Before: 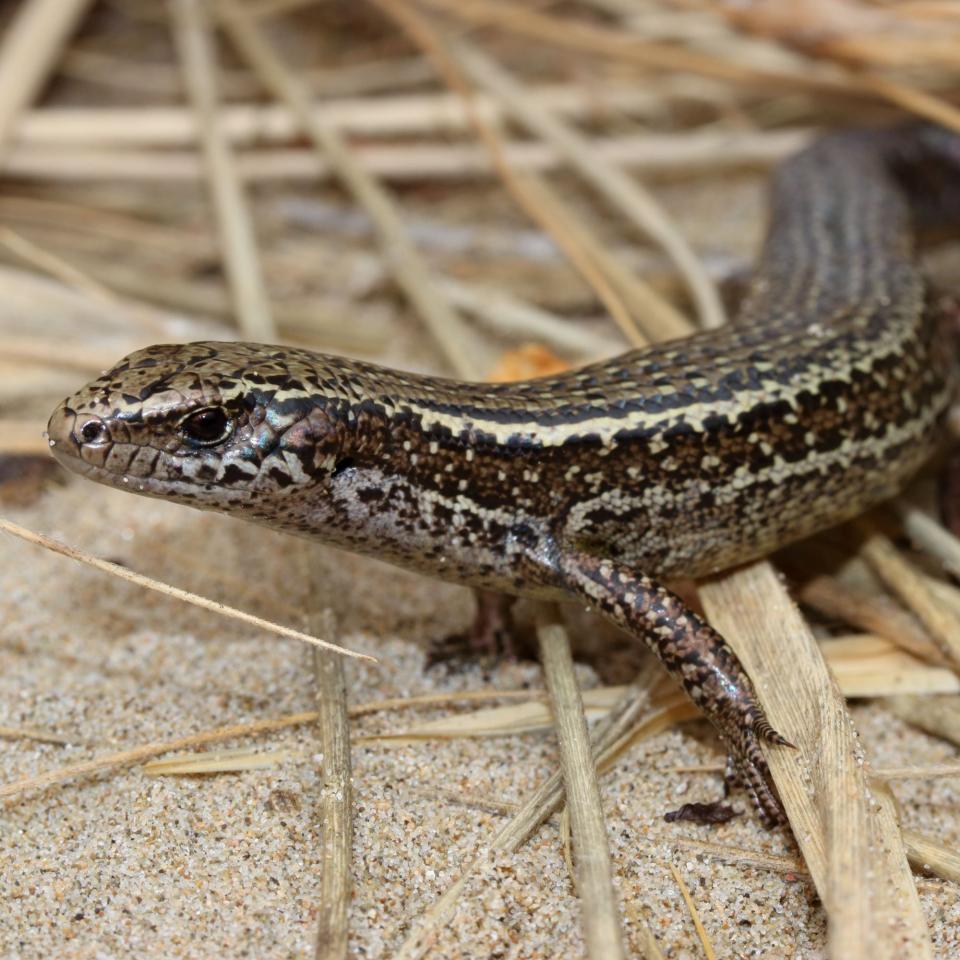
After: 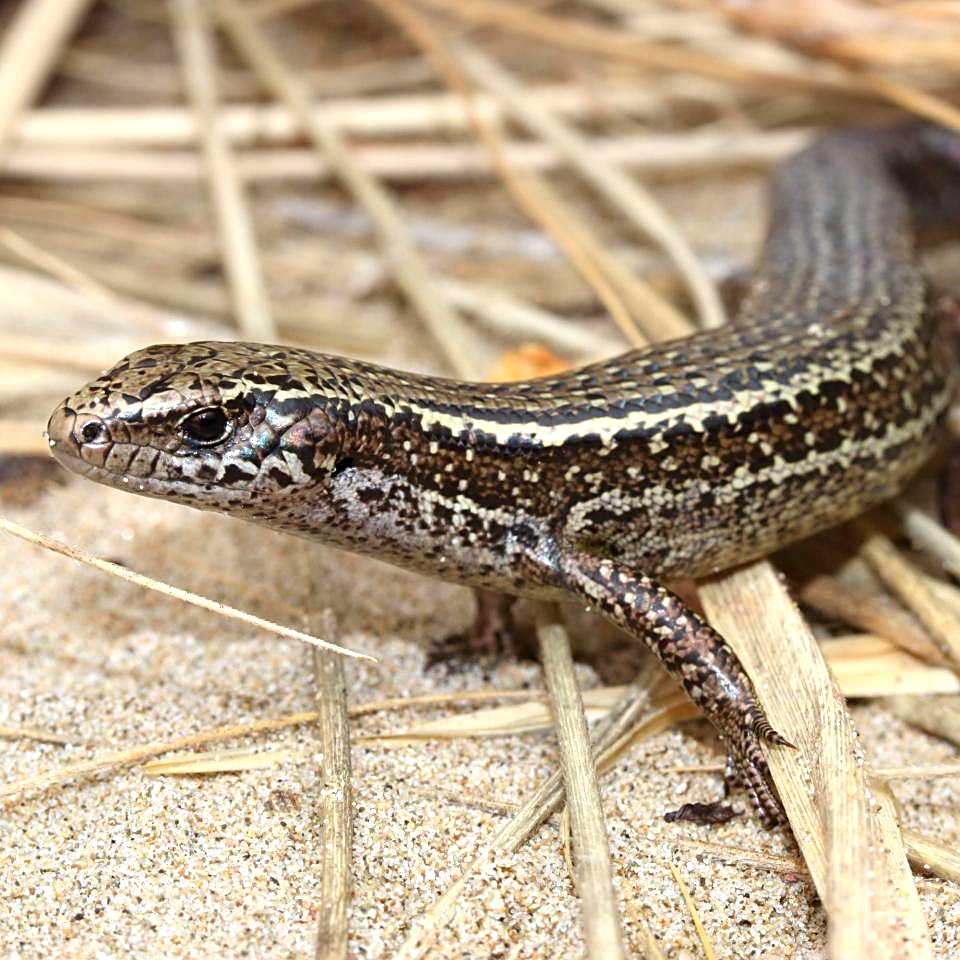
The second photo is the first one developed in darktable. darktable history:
sharpen: on, module defaults
exposure: black level correction 0, exposure 0.699 EV, compensate highlight preservation false
